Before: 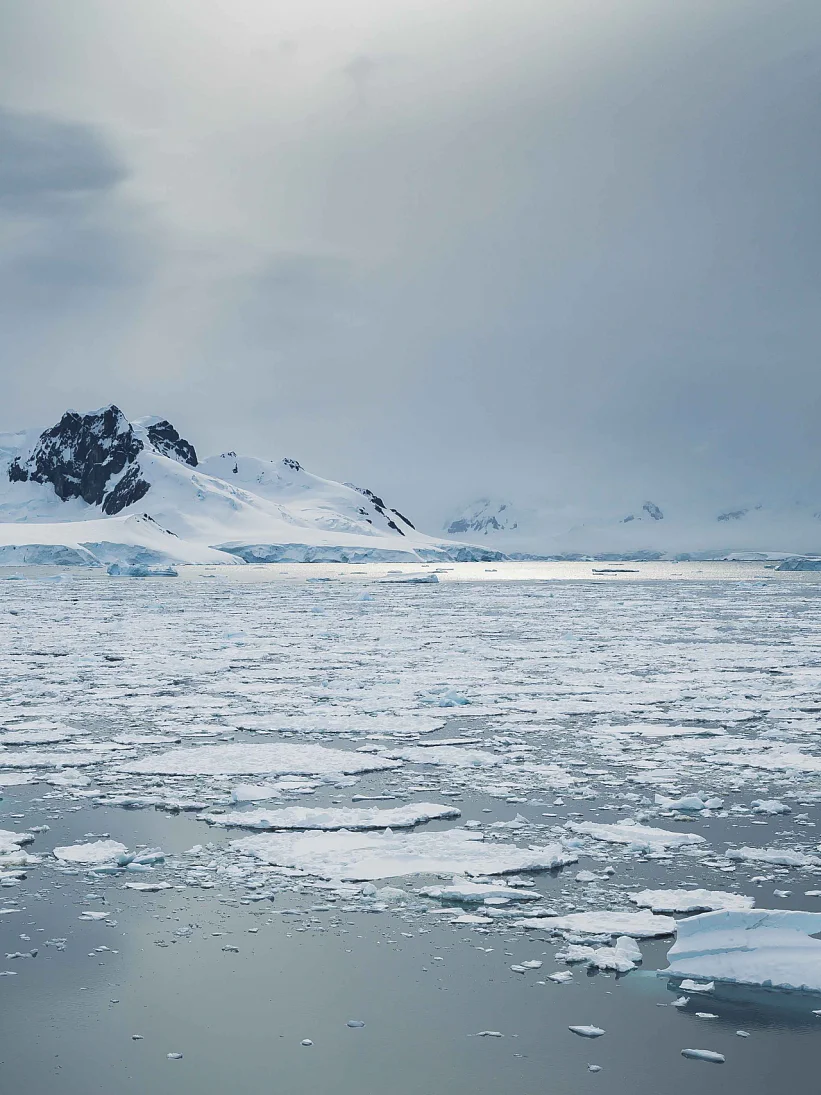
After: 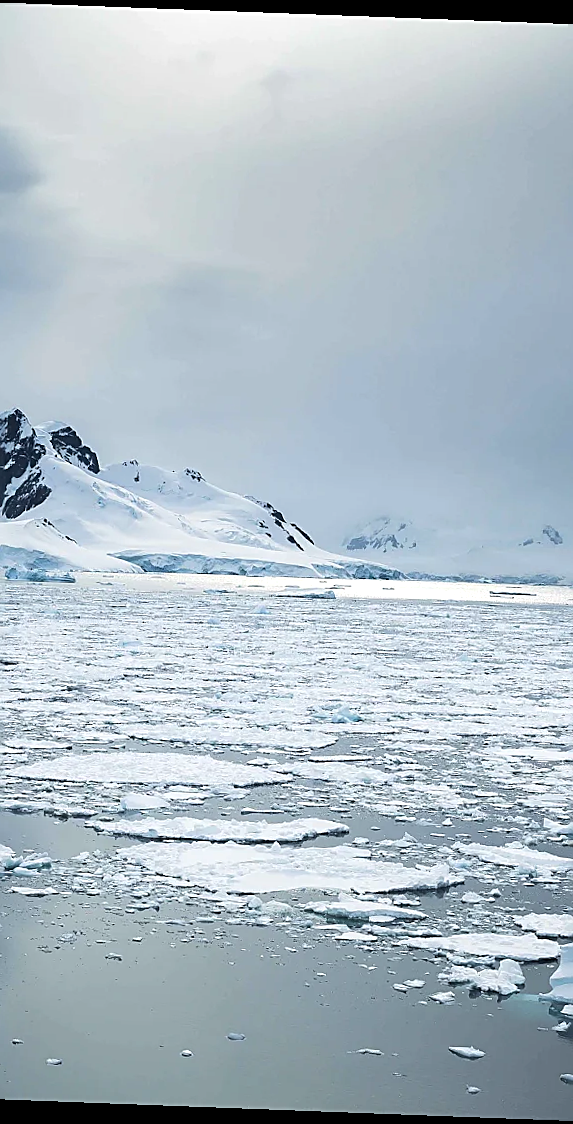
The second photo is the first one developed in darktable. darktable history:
sharpen: on, module defaults
rotate and perspective: rotation 2.17°, automatic cropping off
white balance: emerald 1
tone equalizer: -8 EV -0.417 EV, -7 EV -0.389 EV, -6 EV -0.333 EV, -5 EV -0.222 EV, -3 EV 0.222 EV, -2 EV 0.333 EV, -1 EV 0.389 EV, +0 EV 0.417 EV, edges refinement/feathering 500, mask exposure compensation -1.57 EV, preserve details no
crop and rotate: left 14.385%, right 18.948%
